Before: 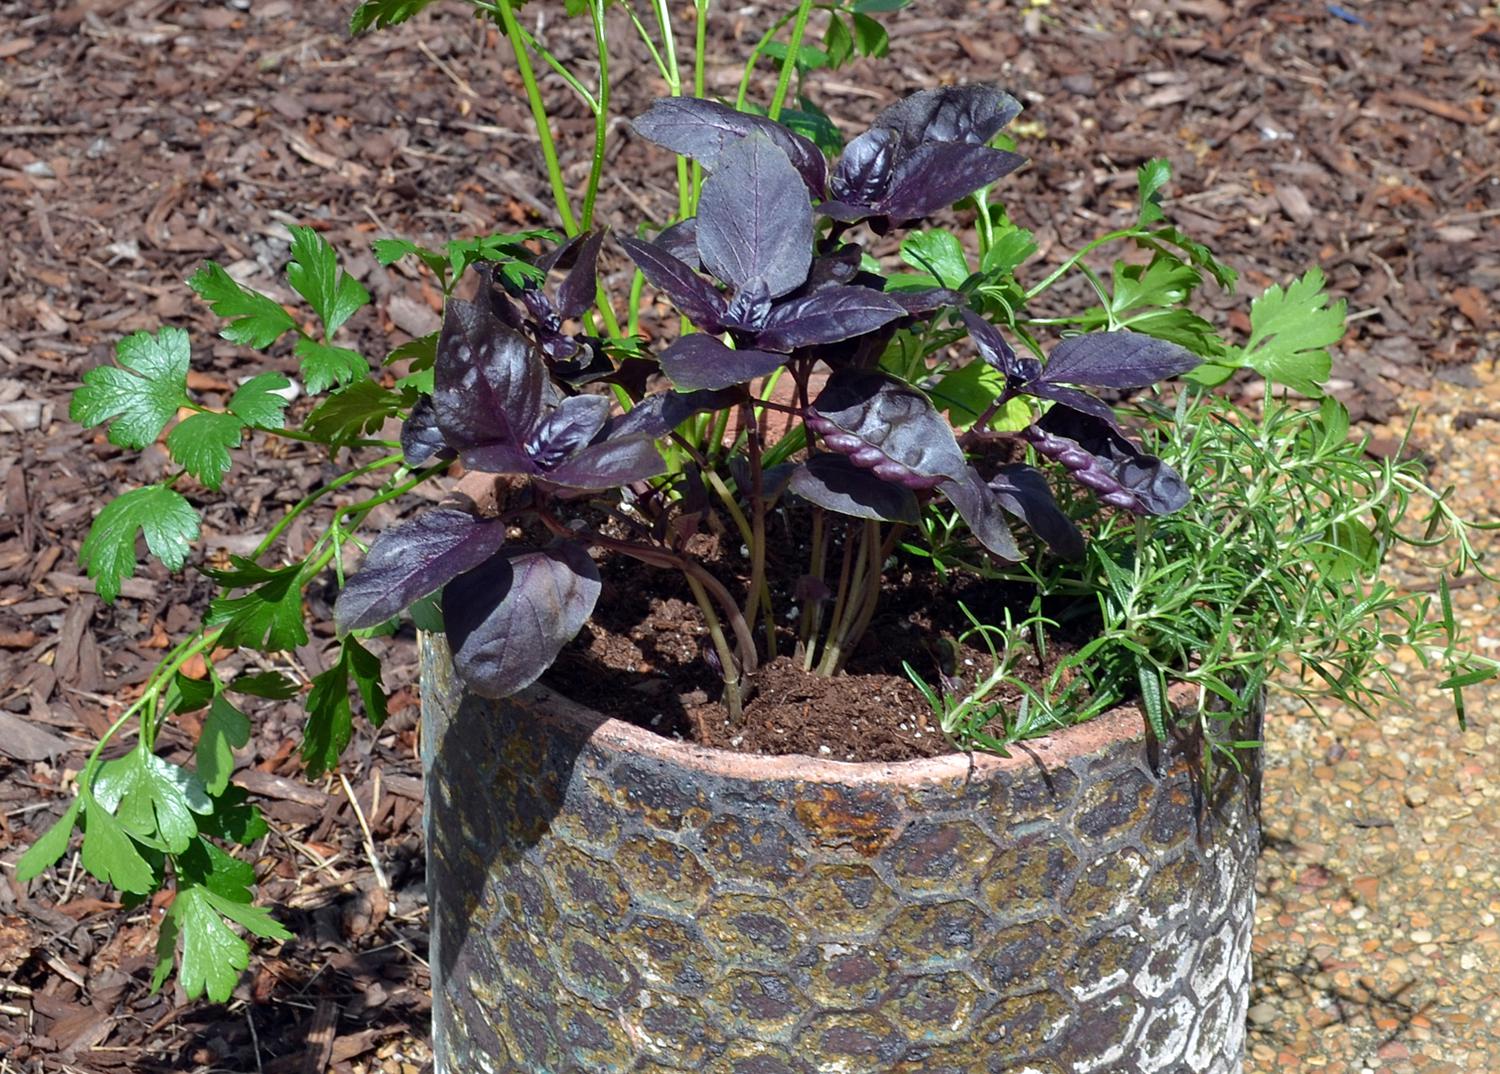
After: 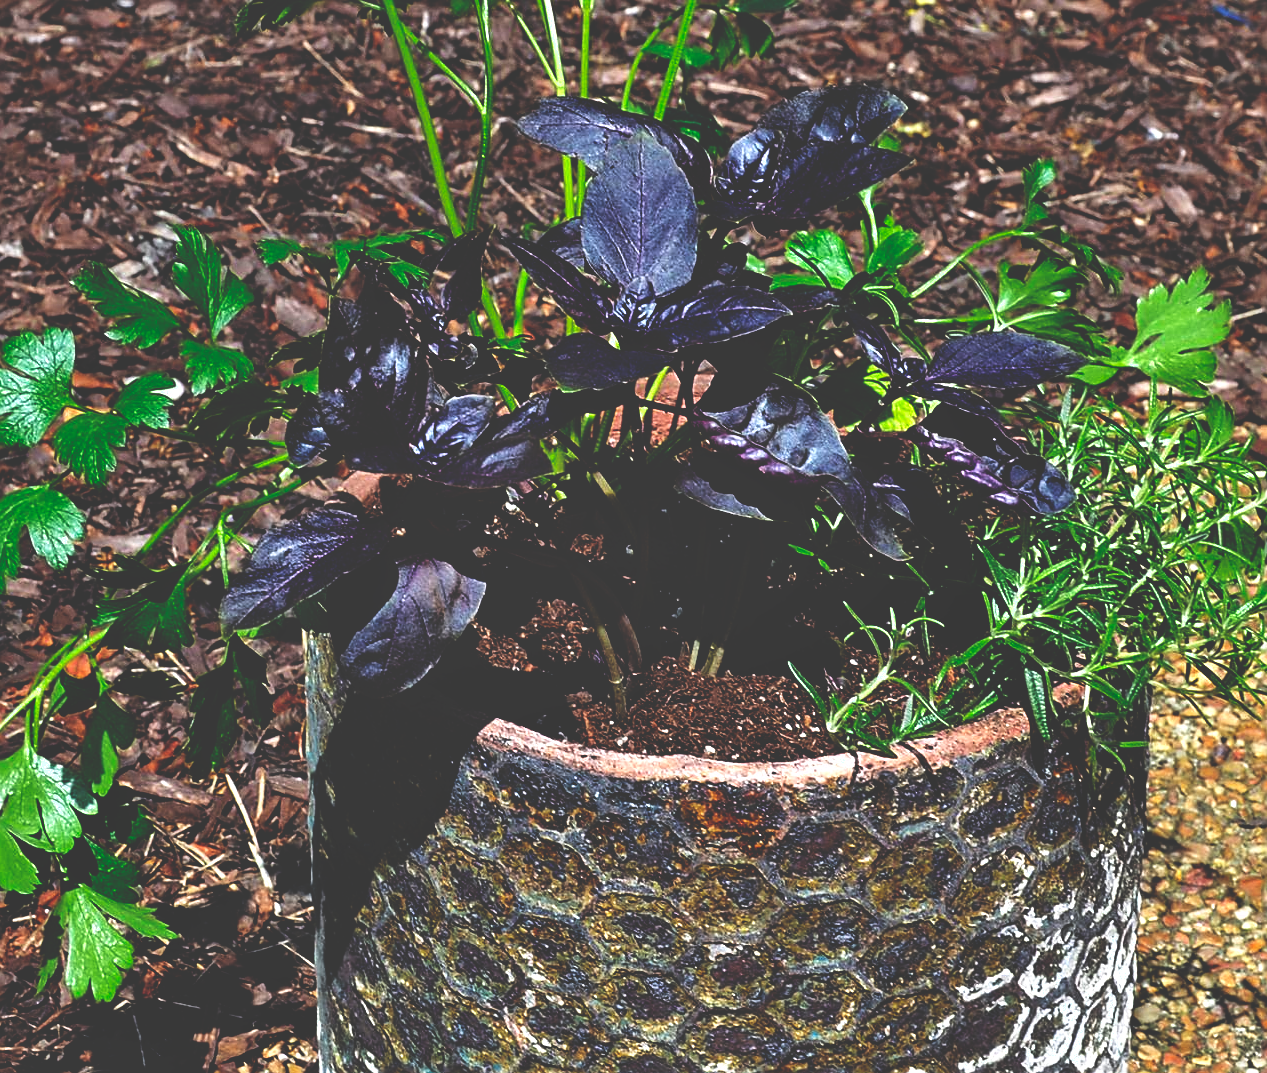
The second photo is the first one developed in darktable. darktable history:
crop: left 7.67%, right 7.858%
base curve: curves: ch0 [(0, 0.036) (0.083, 0.04) (0.804, 1)], preserve colors none
sharpen: on, module defaults
shadows and highlights: shadows 37.36, highlights -27.15, soften with gaussian
